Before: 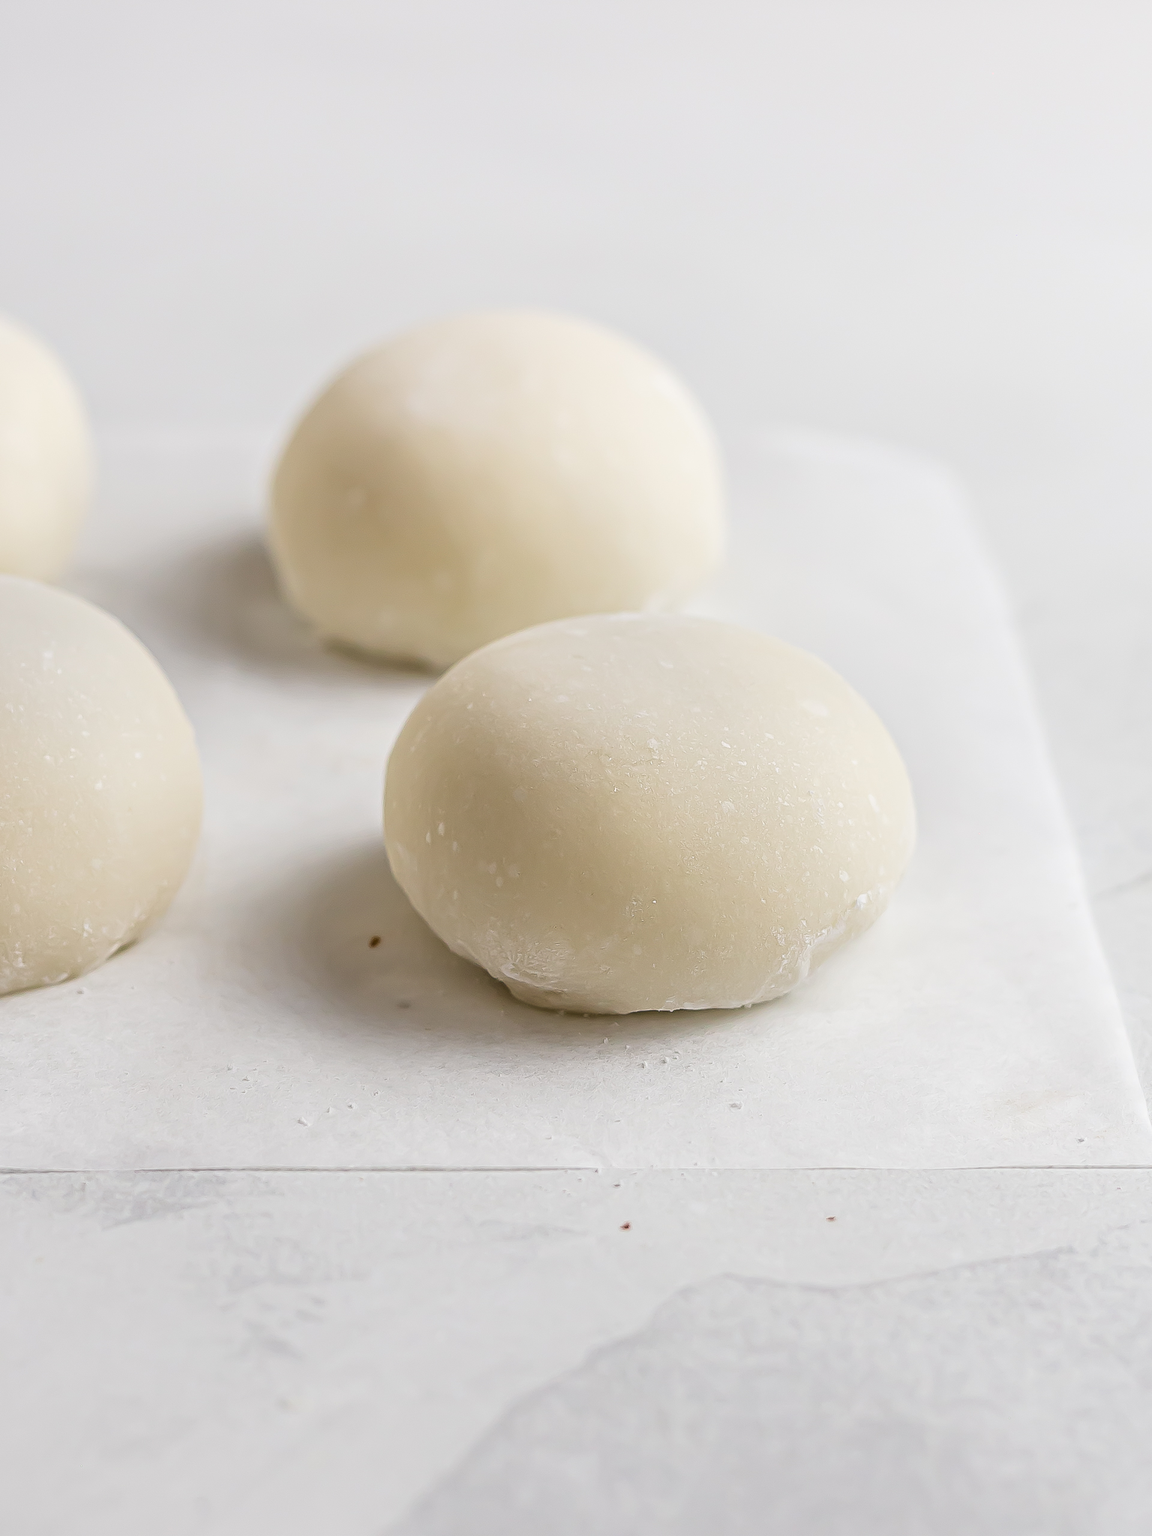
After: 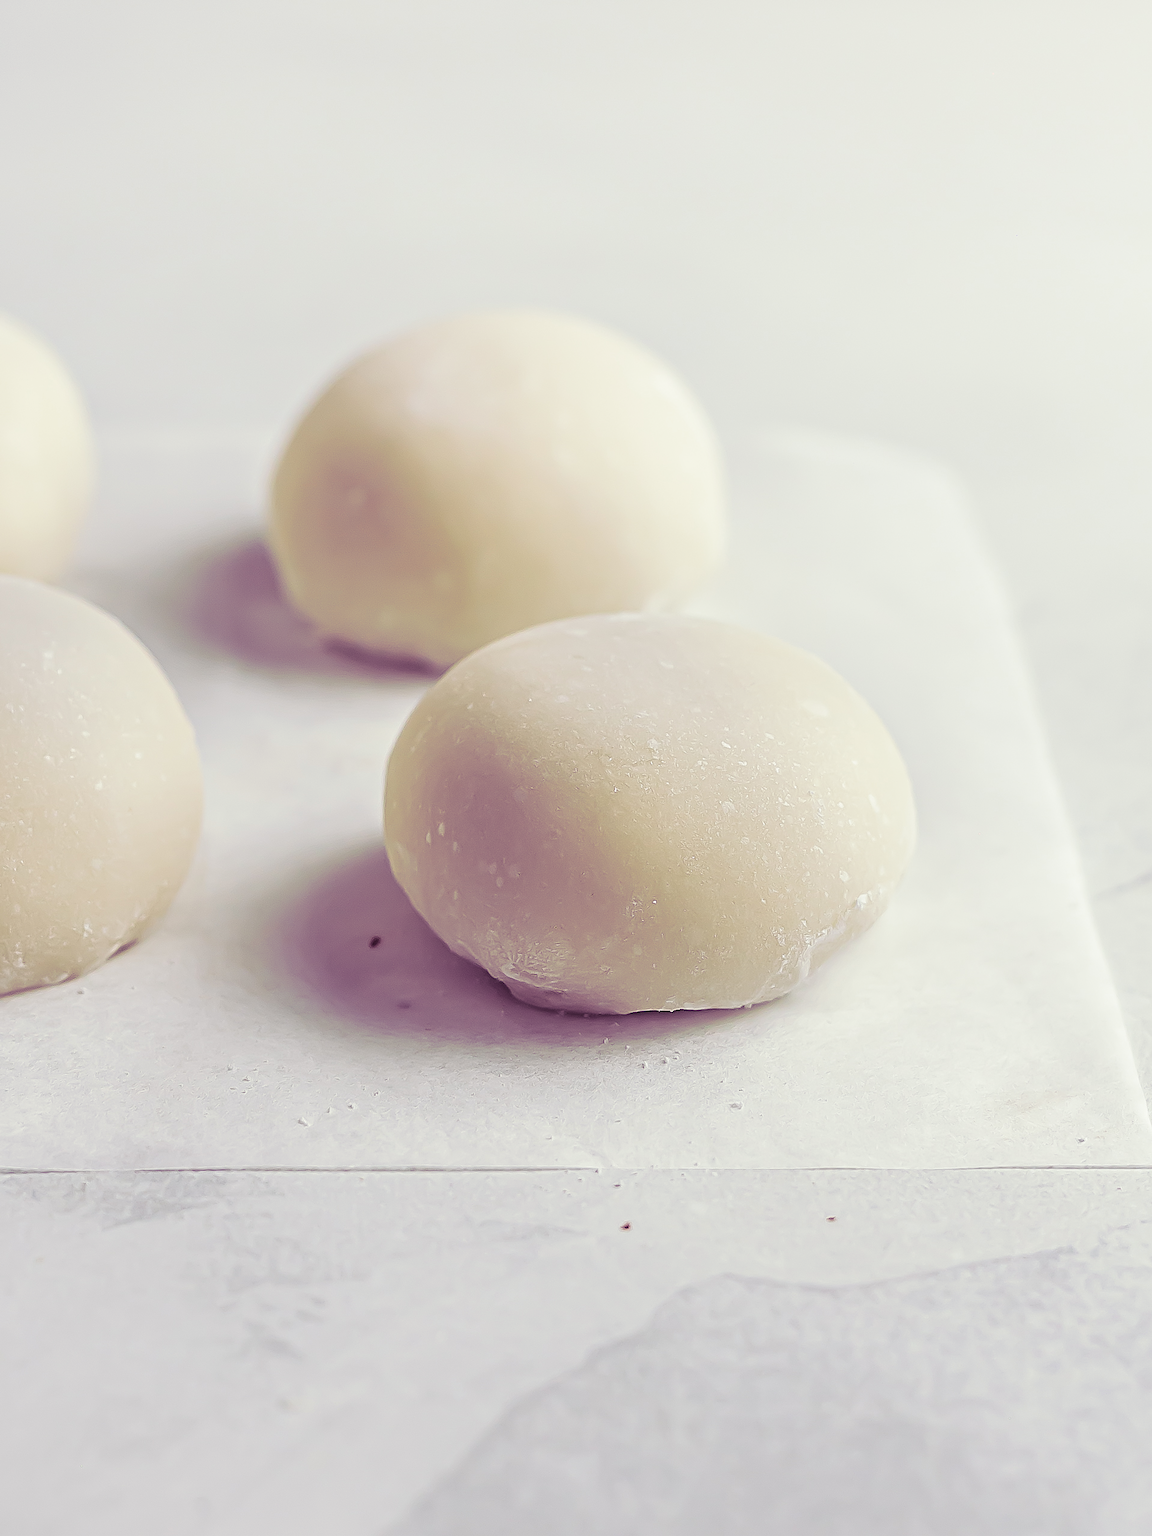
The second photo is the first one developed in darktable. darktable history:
sharpen: on, module defaults
split-toning: shadows › hue 277.2°, shadows › saturation 0.74
tone equalizer: on, module defaults
